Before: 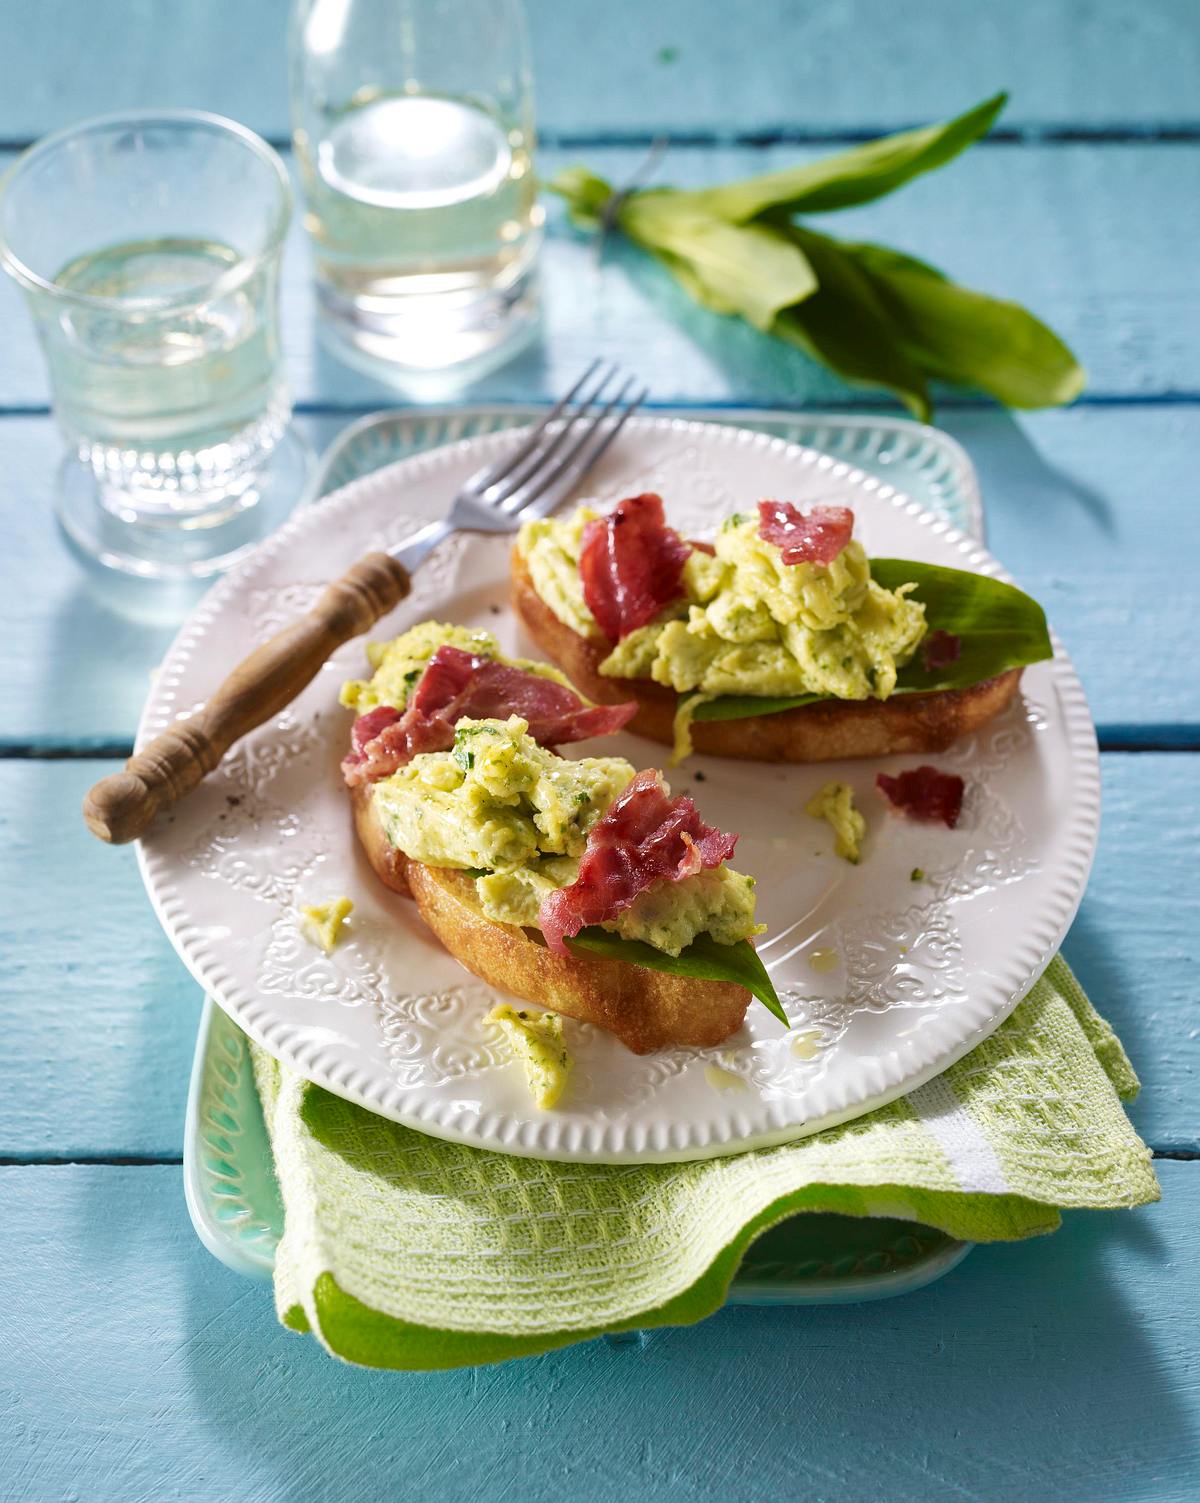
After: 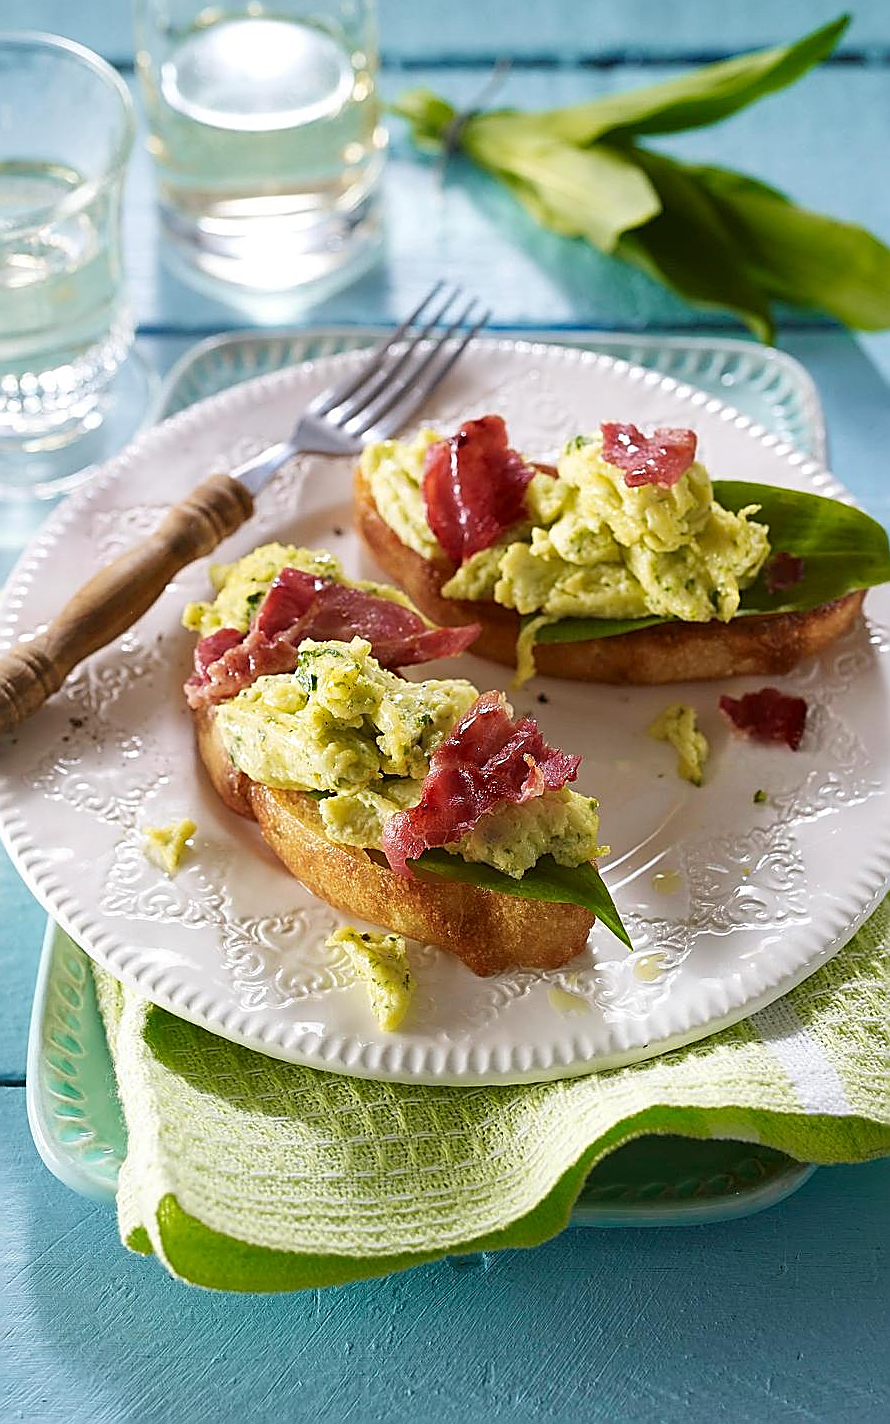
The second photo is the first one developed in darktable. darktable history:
crop and rotate: left 13.15%, top 5.251%, right 12.609%
sharpen: radius 1.685, amount 1.294
